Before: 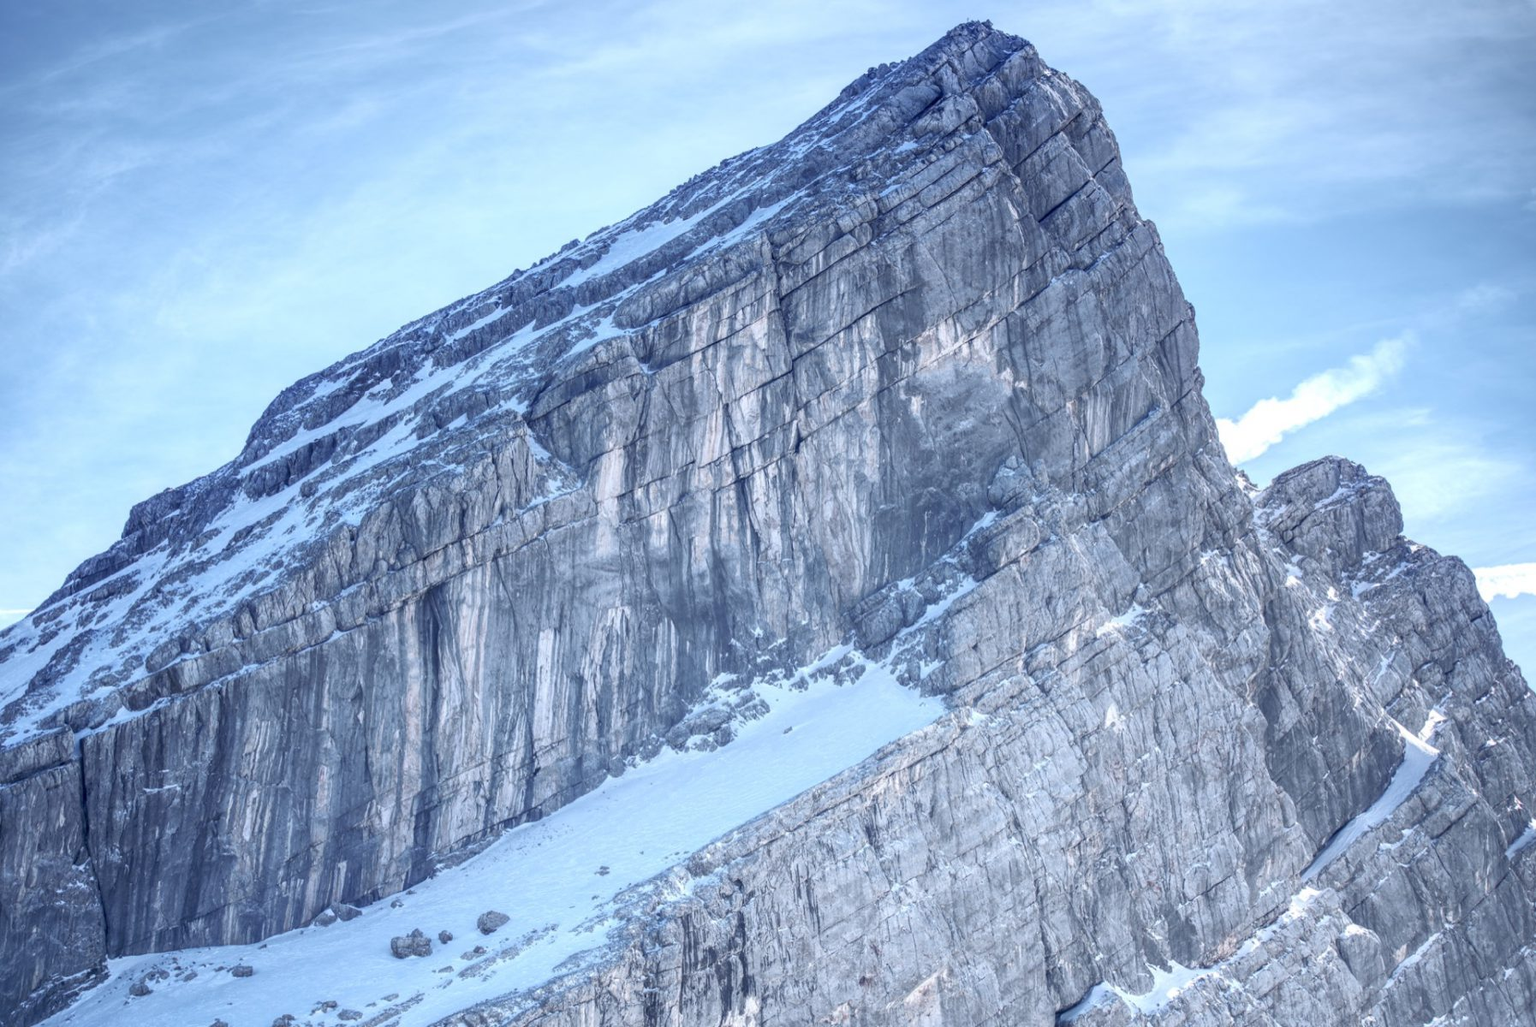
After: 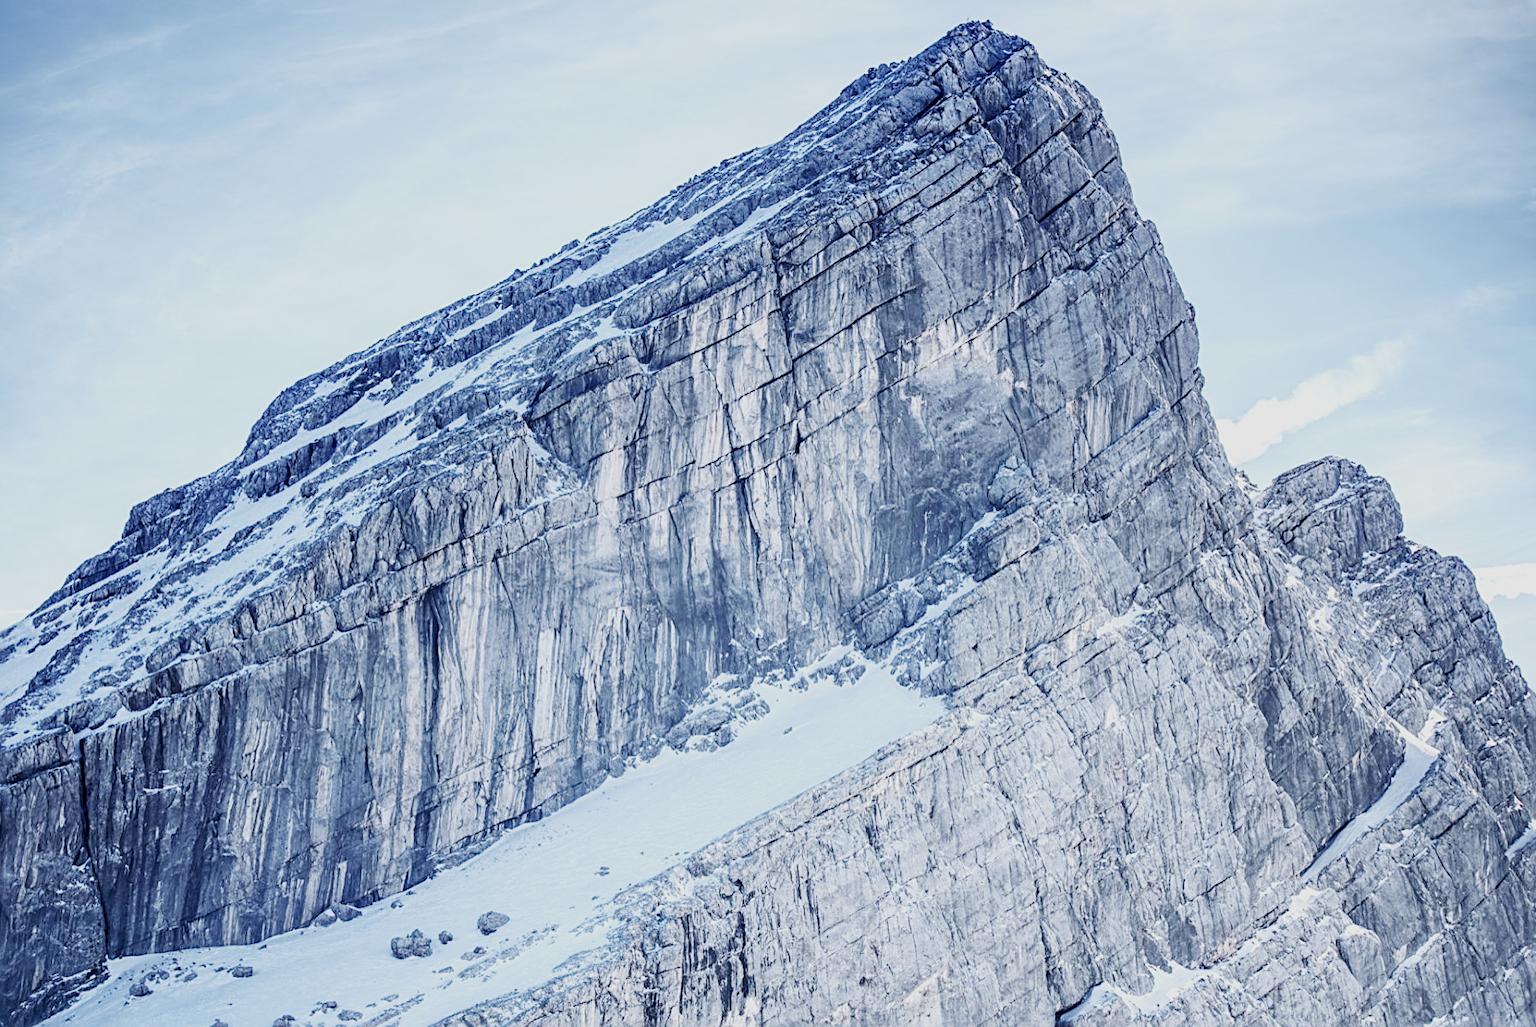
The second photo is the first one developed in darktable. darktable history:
sharpen: radius 2.531, amount 0.628
white balance: emerald 1
tone equalizer: -8 EV -0.417 EV, -7 EV -0.389 EV, -6 EV -0.333 EV, -5 EV -0.222 EV, -3 EV 0.222 EV, -2 EV 0.333 EV, -1 EV 0.389 EV, +0 EV 0.417 EV, edges refinement/feathering 500, mask exposure compensation -1.57 EV, preserve details no
sigmoid: skew -0.2, preserve hue 0%, red attenuation 0.1, red rotation 0.035, green attenuation 0.1, green rotation -0.017, blue attenuation 0.15, blue rotation -0.052, base primaries Rec2020
